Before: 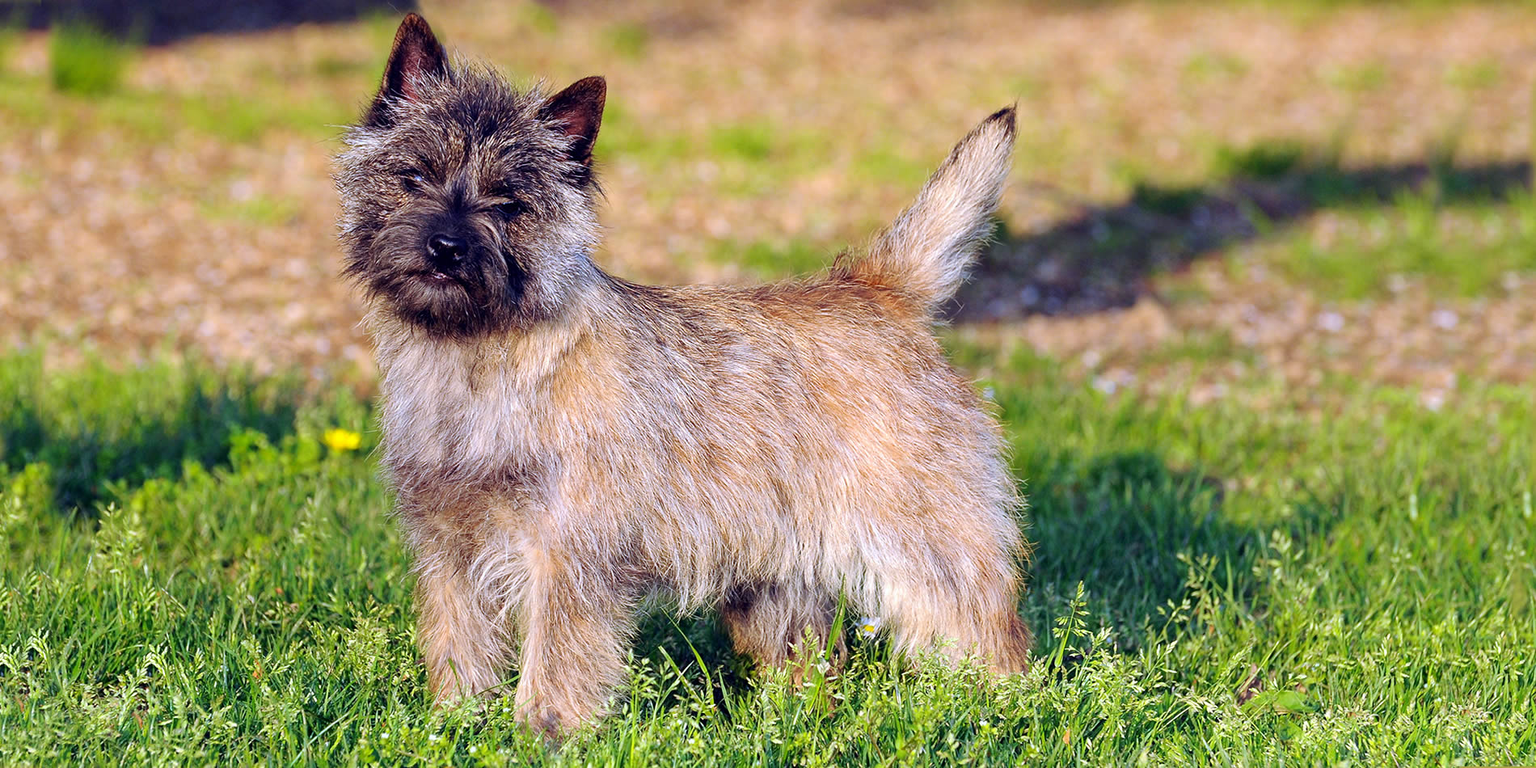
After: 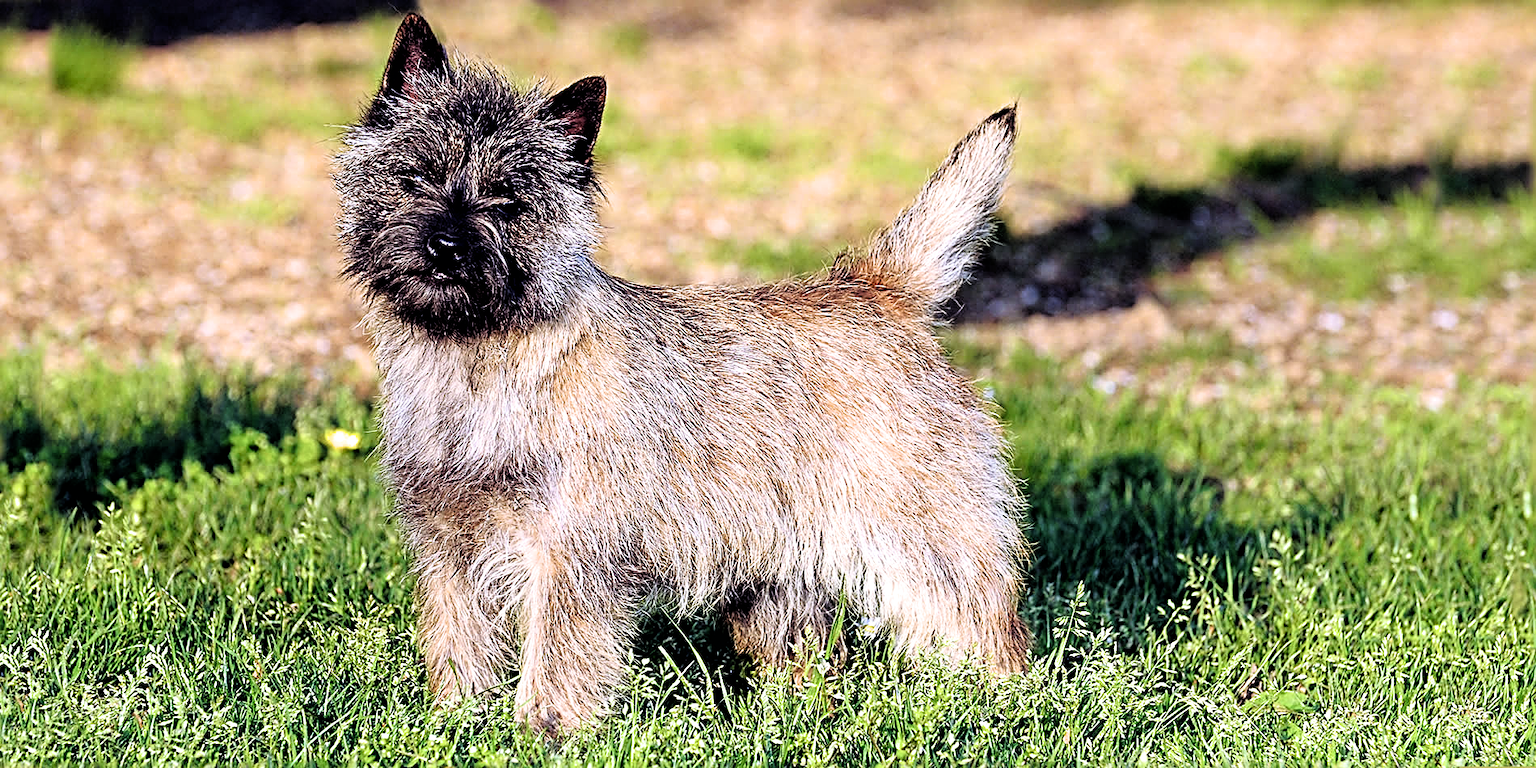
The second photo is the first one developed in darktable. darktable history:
filmic rgb: black relative exposure -3.61 EV, white relative exposure 2.17 EV, hardness 3.64
sharpen: radius 3.035, amount 0.766
